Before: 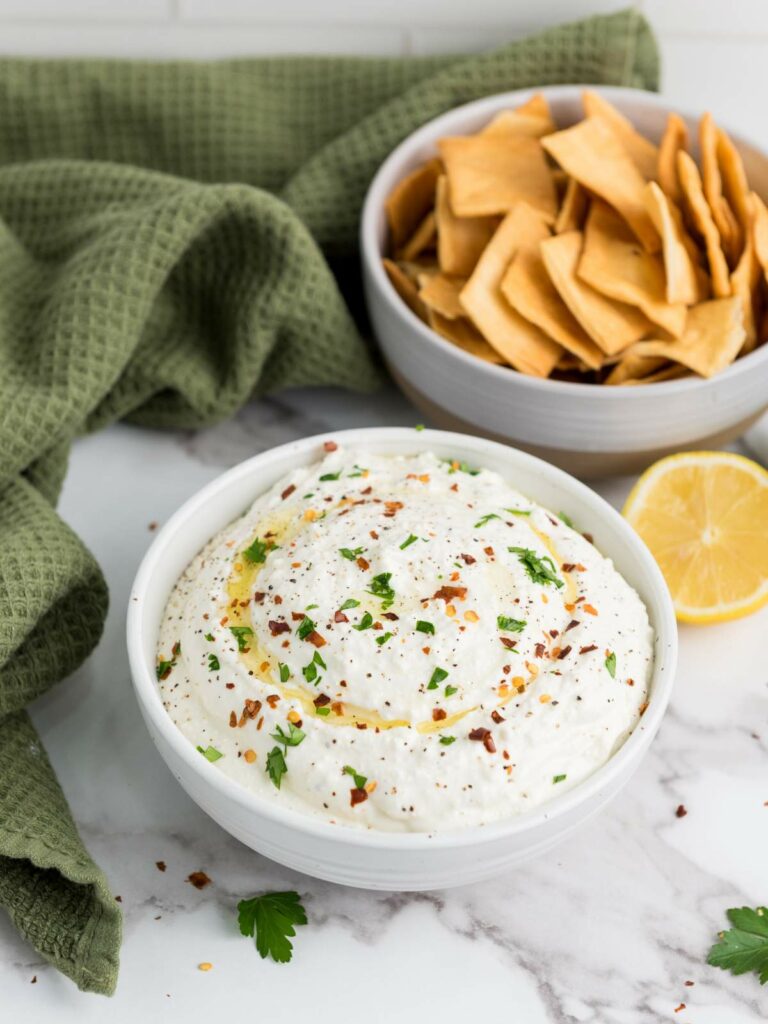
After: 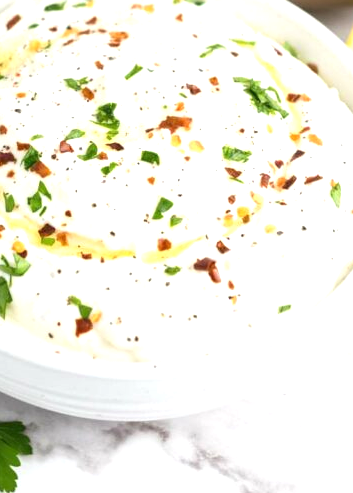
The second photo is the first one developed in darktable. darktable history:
exposure: black level correction 0, exposure 0.695 EV, compensate highlight preservation false
crop: left 35.839%, top 45.989%, right 18.14%, bottom 5.837%
